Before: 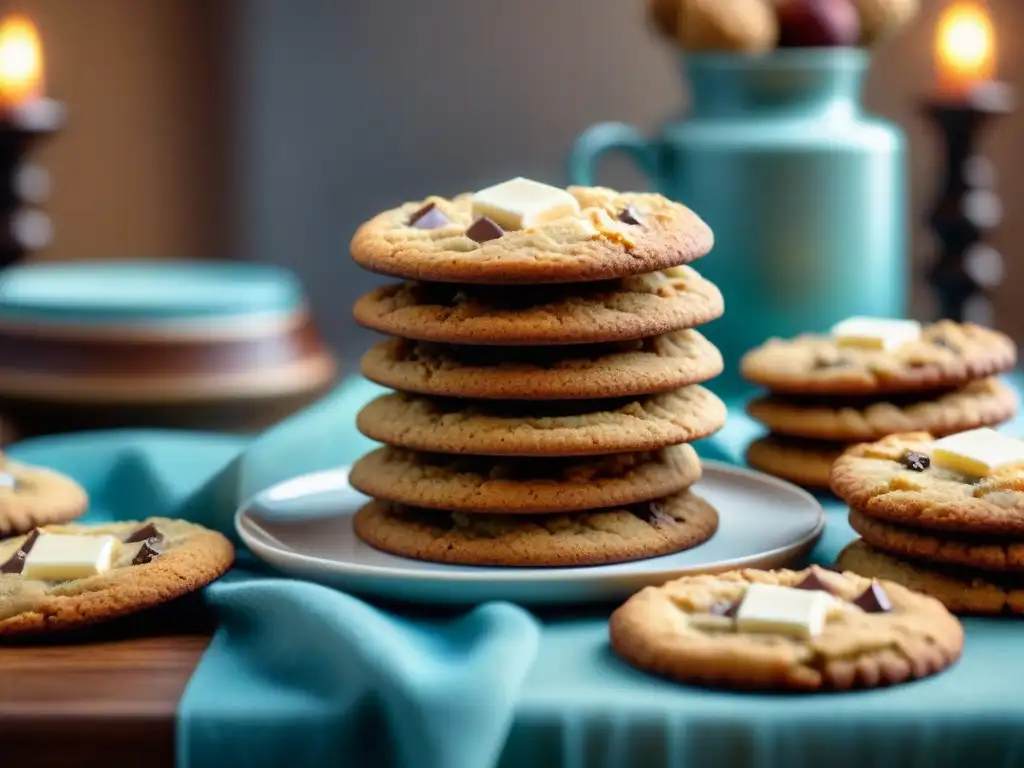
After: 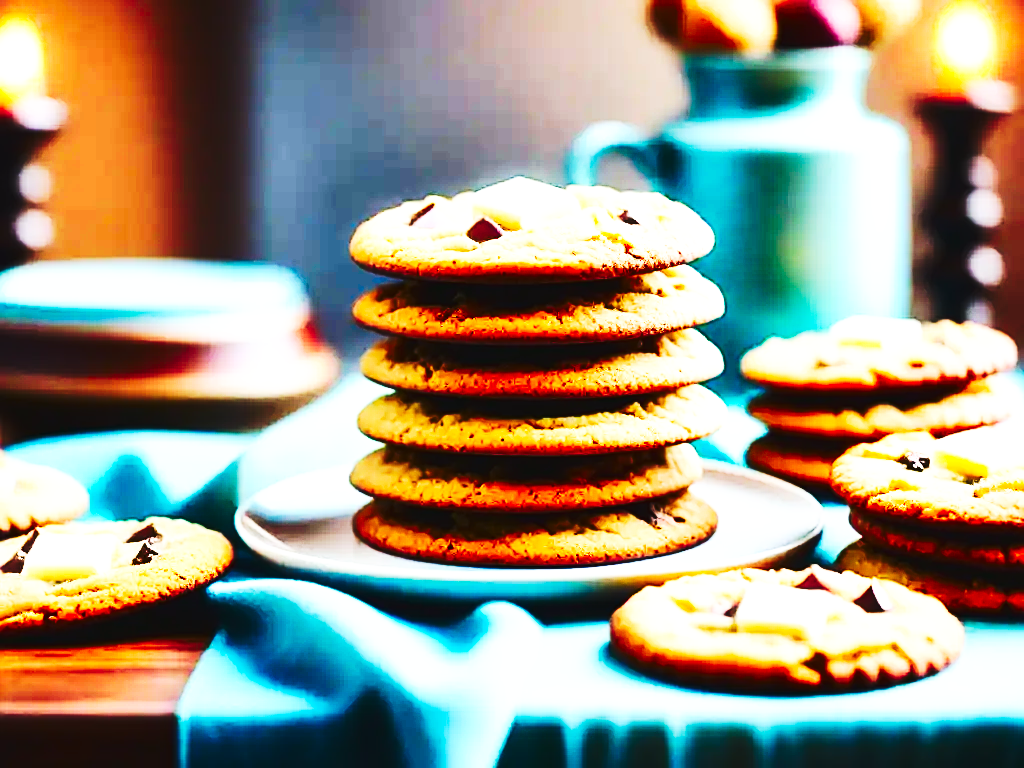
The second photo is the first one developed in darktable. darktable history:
base curve: curves: ch0 [(0, 0.015) (0.085, 0.116) (0.134, 0.298) (0.19, 0.545) (0.296, 0.764) (0.599, 0.982) (1, 1)], preserve colors none
sharpen: on, module defaults
exposure: black level correction -0.002, exposure 0.539 EV, compensate highlight preservation false
contrast brightness saturation: contrast 0.224, brightness -0.183, saturation 0.243
